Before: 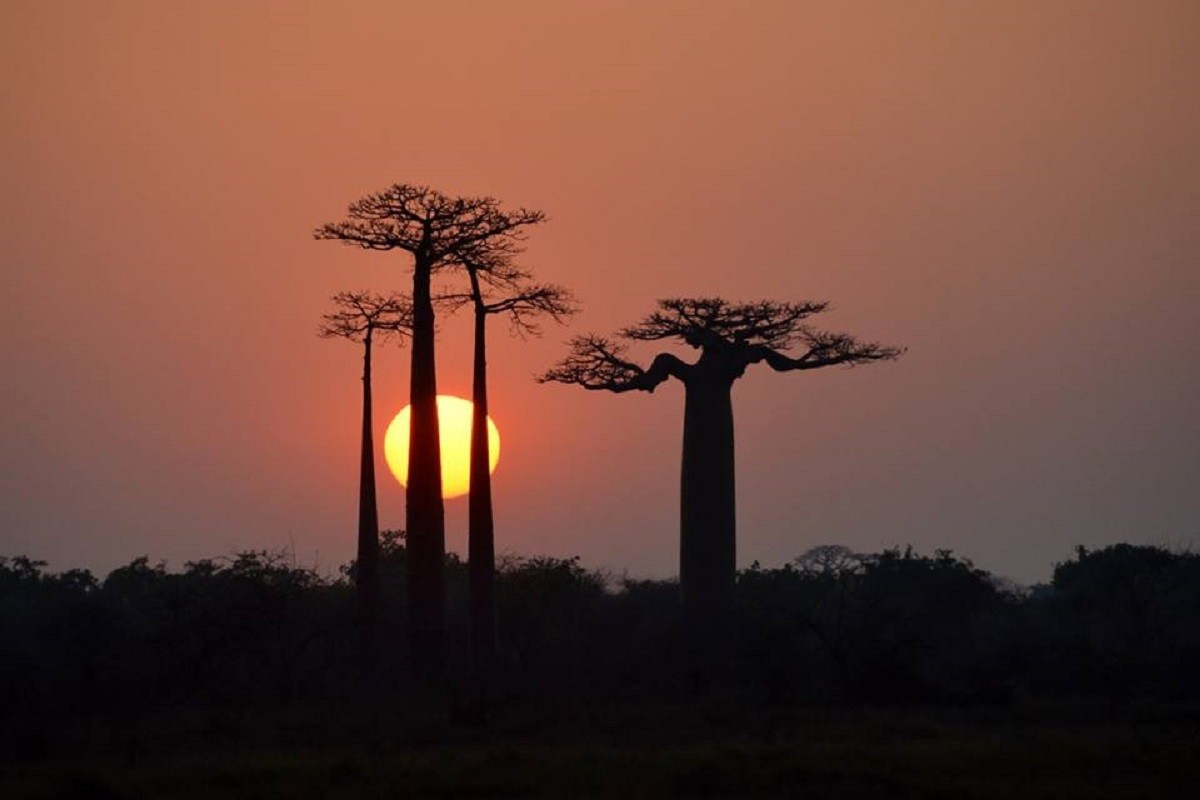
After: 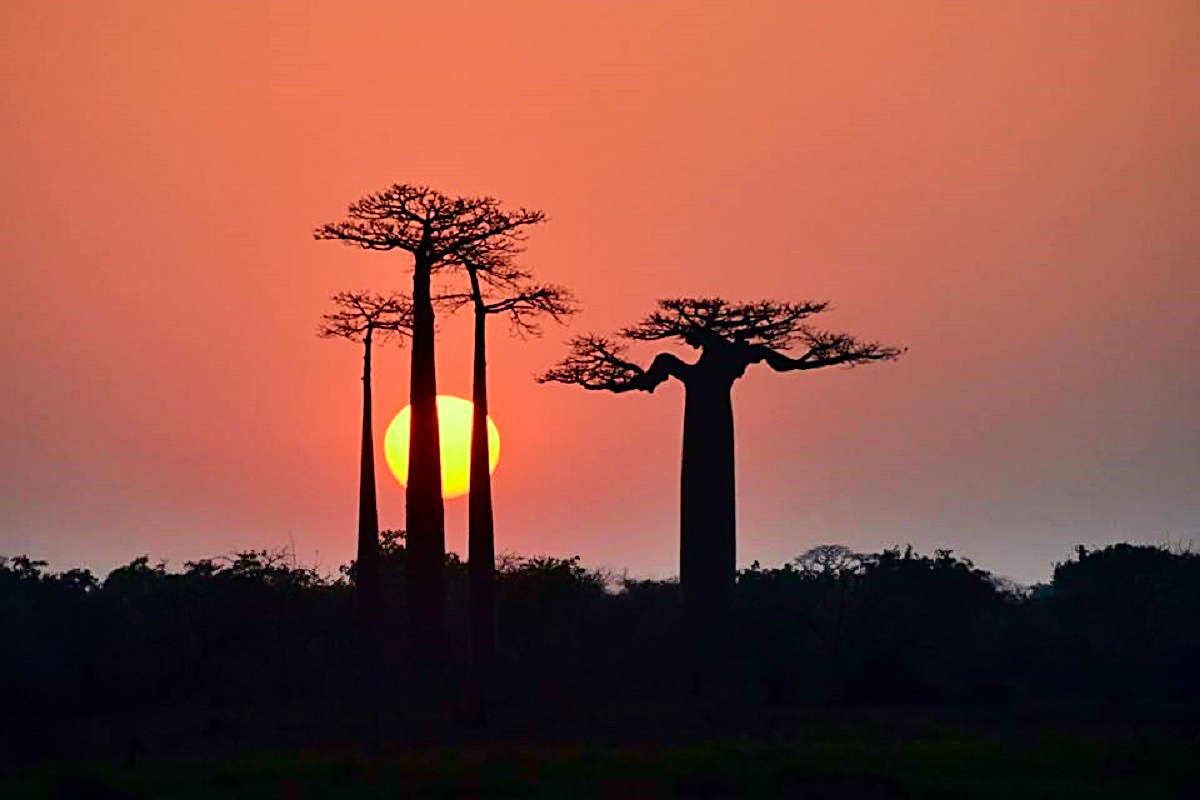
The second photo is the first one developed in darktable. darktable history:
shadows and highlights: shadows 53.2, soften with gaussian
tone curve: curves: ch0 [(0, 0) (0.051, 0.027) (0.096, 0.071) (0.219, 0.248) (0.428, 0.52) (0.596, 0.713) (0.727, 0.823) (0.859, 0.924) (1, 1)]; ch1 [(0, 0) (0.1, 0.038) (0.318, 0.221) (0.413, 0.325) (0.454, 0.41) (0.493, 0.478) (0.503, 0.501) (0.516, 0.515) (0.548, 0.575) (0.561, 0.596) (0.594, 0.647) (0.666, 0.701) (1, 1)]; ch2 [(0, 0) (0.453, 0.44) (0.479, 0.476) (0.504, 0.5) (0.52, 0.526) (0.557, 0.585) (0.583, 0.608) (0.824, 0.815) (1, 1)], color space Lab, independent channels, preserve colors none
local contrast: mode bilateral grid, contrast 99, coarseness 99, detail 93%, midtone range 0.2
sharpen: radius 3.109
color balance rgb: perceptual saturation grading › global saturation 10.284%, global vibrance 20%
